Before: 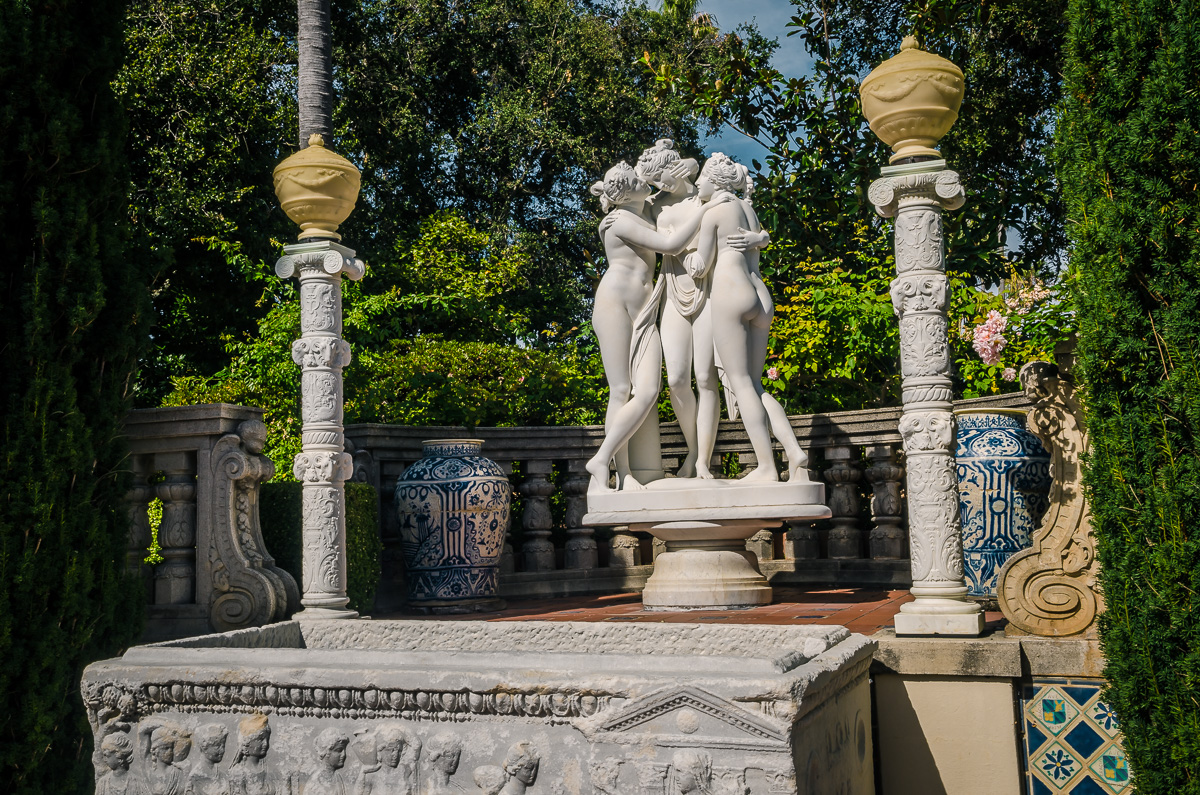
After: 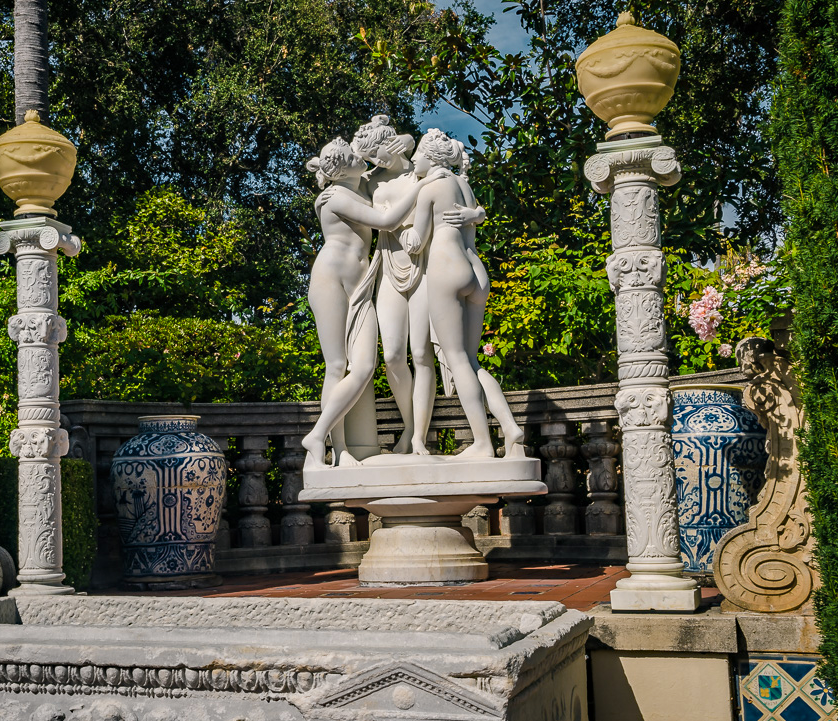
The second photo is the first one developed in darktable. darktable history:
haze removal: adaptive false
crop and rotate: left 23.74%, top 3.262%, right 6.425%, bottom 5.981%
